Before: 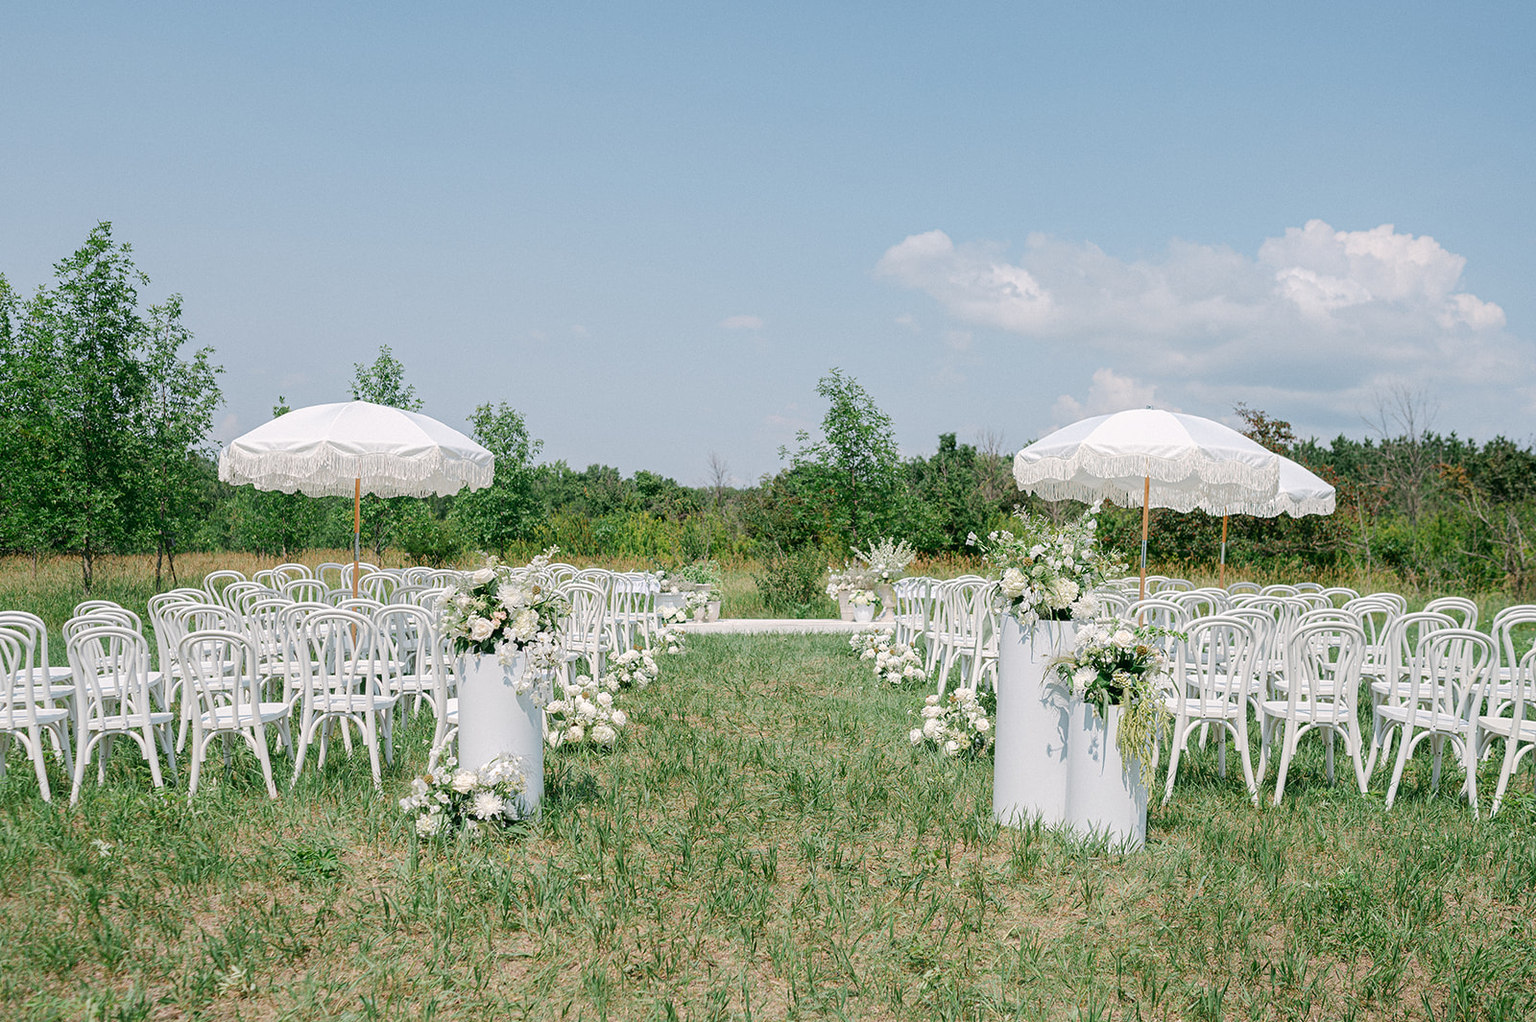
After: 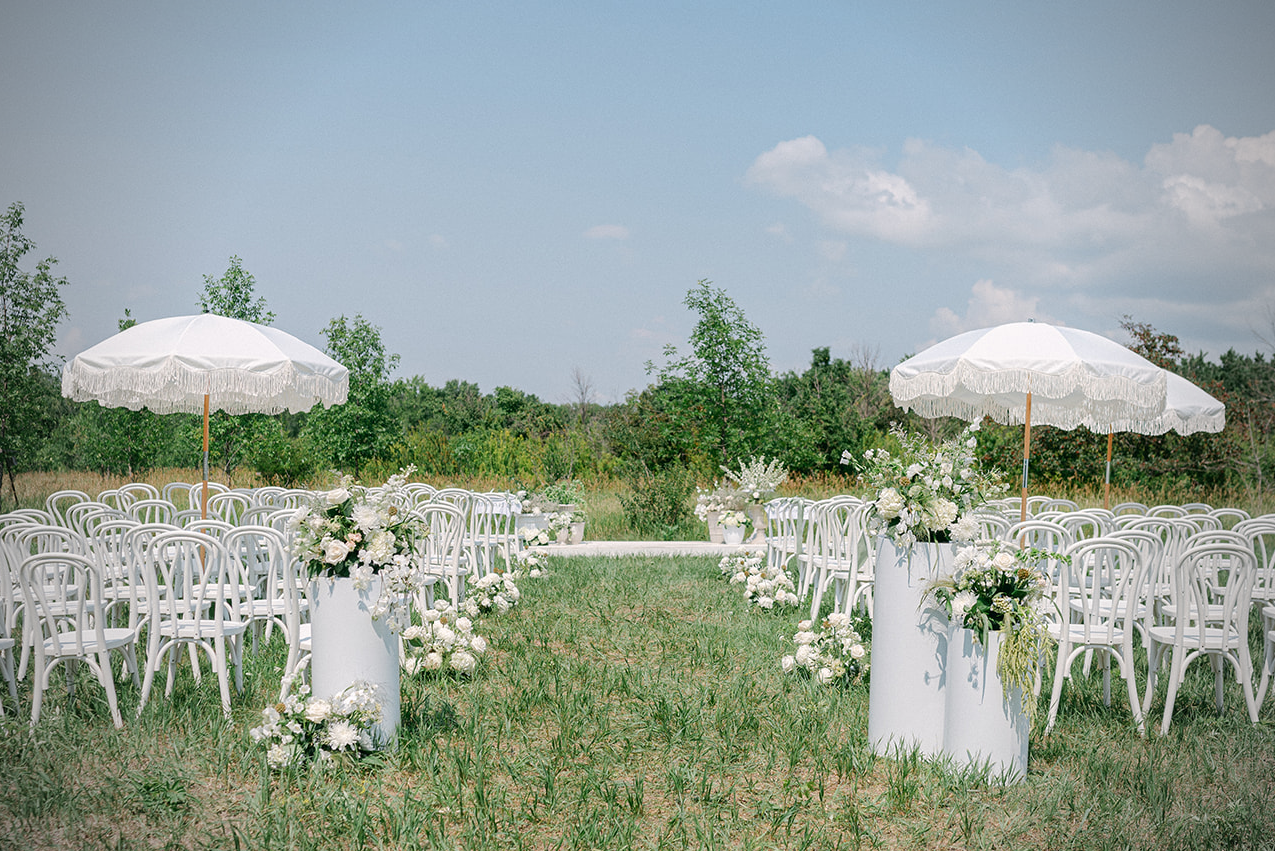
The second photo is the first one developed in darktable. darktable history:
vignetting: fall-off start 71.92%
crop and rotate: left 10.388%, top 9.829%, right 9.882%, bottom 10.234%
